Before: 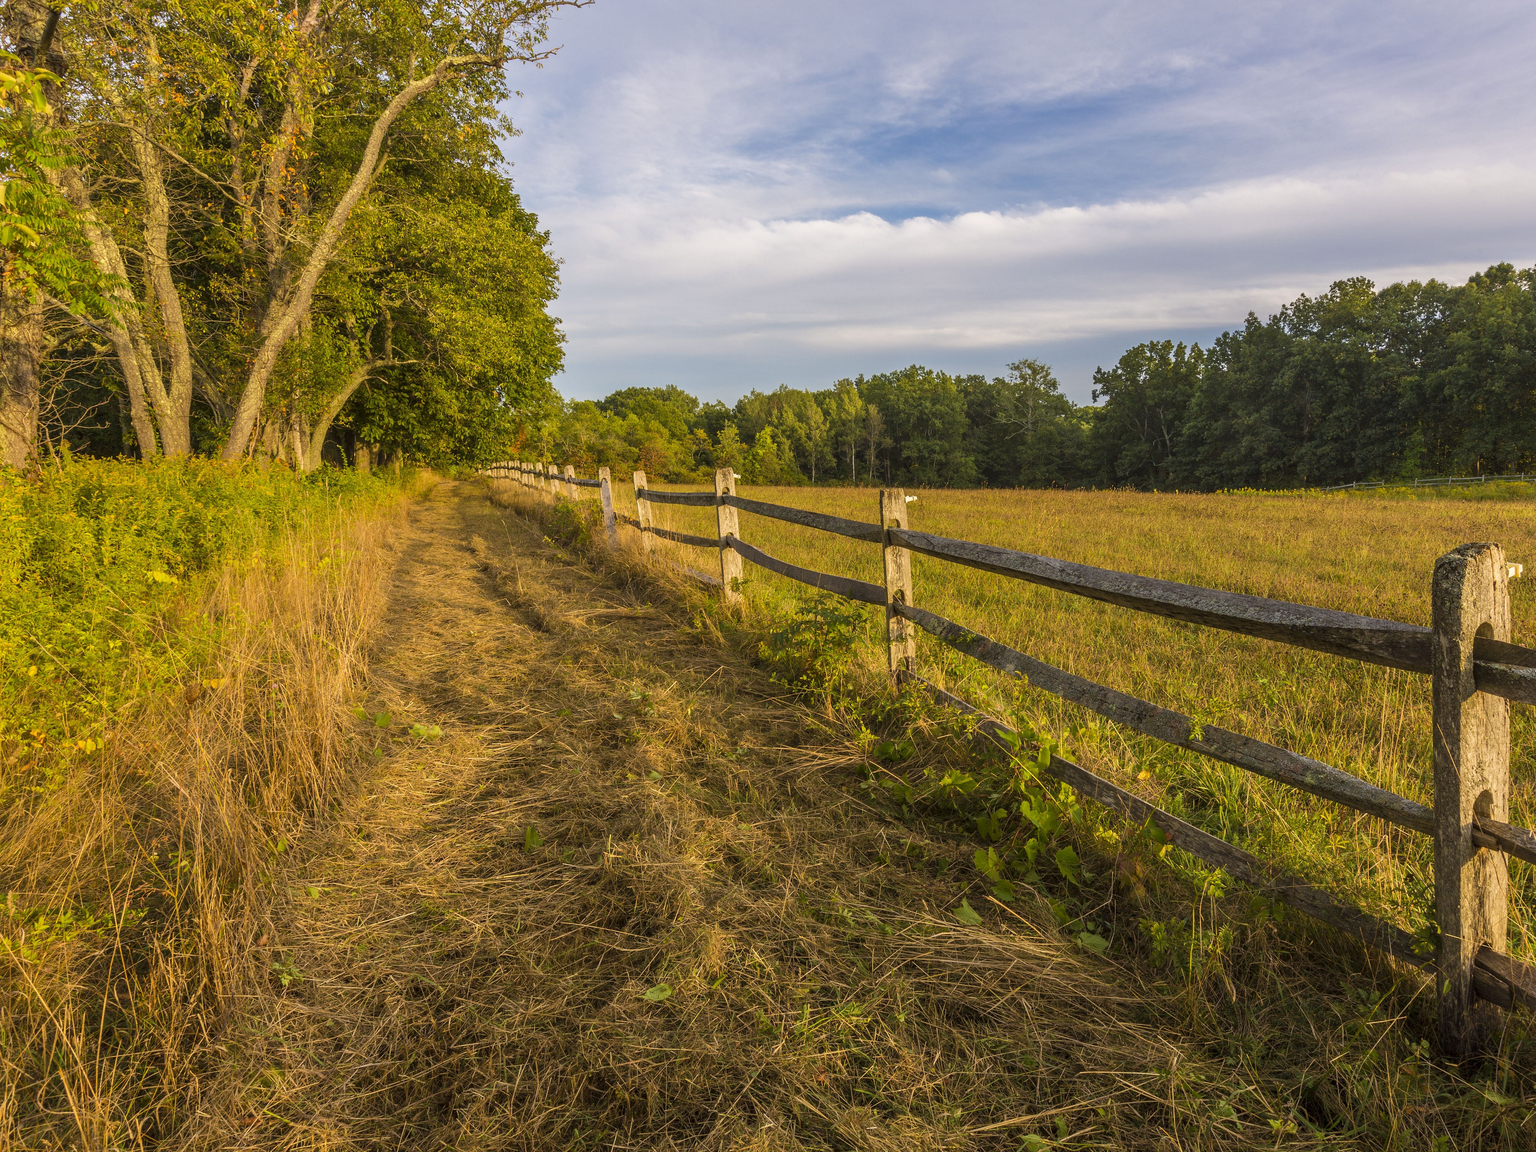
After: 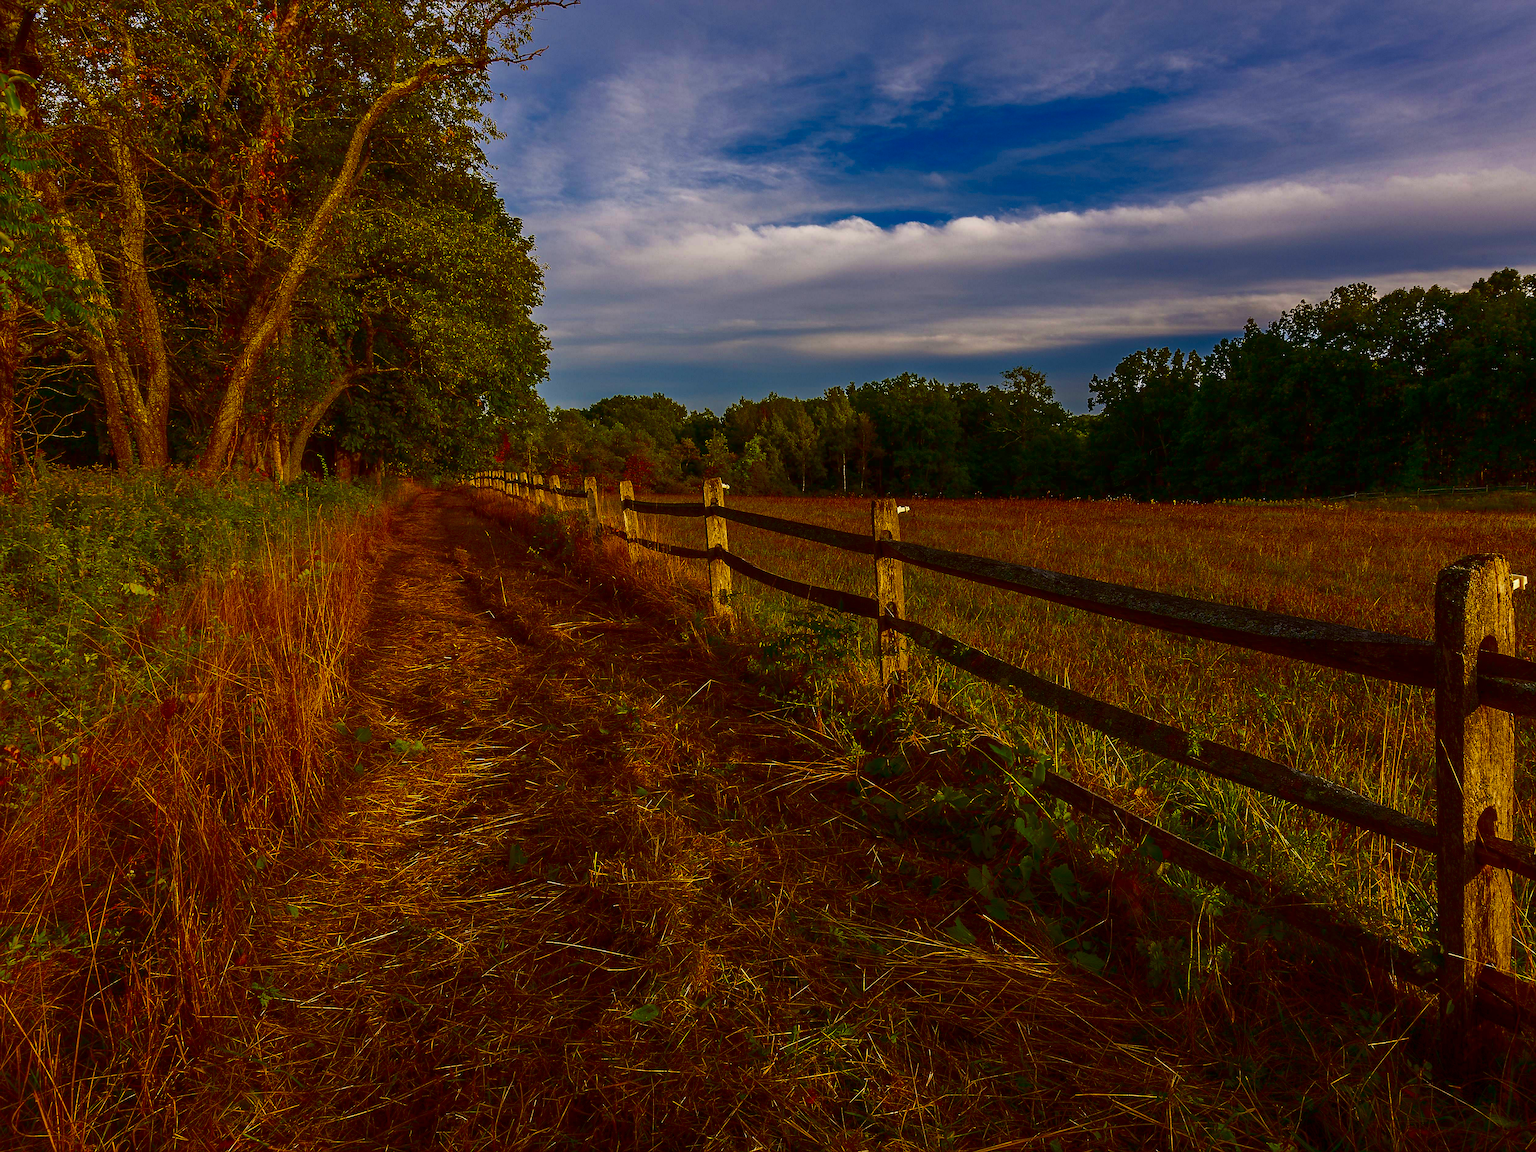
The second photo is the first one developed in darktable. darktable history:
sharpen: on, module defaults
crop: left 1.724%, right 0.283%, bottom 1.907%
velvia: on, module defaults
contrast brightness saturation: brightness -0.996, saturation 0.993
